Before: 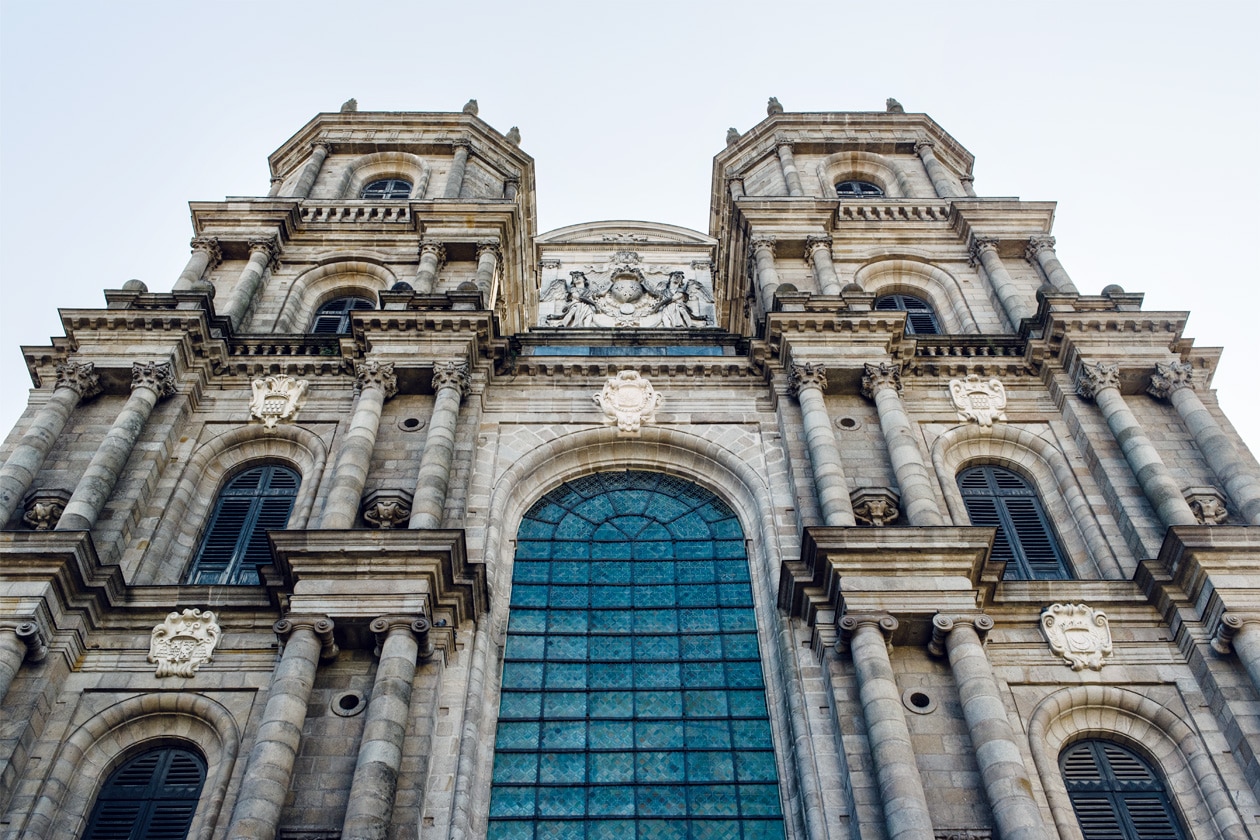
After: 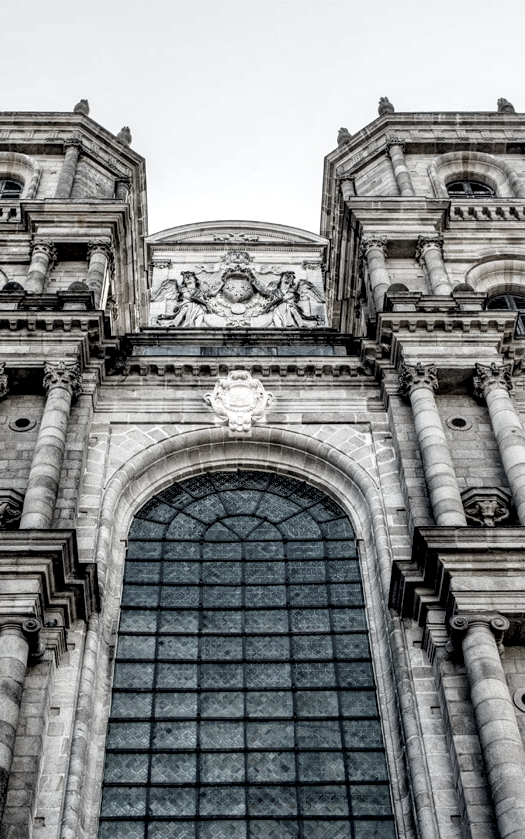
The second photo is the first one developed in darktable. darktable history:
exposure: black level correction 0.01, exposure 0.01 EV, compensate highlight preservation false
local contrast: detail 153%
color correction: highlights b* 0.016, saturation 0.263
crop: left 30.916%, right 27.371%
